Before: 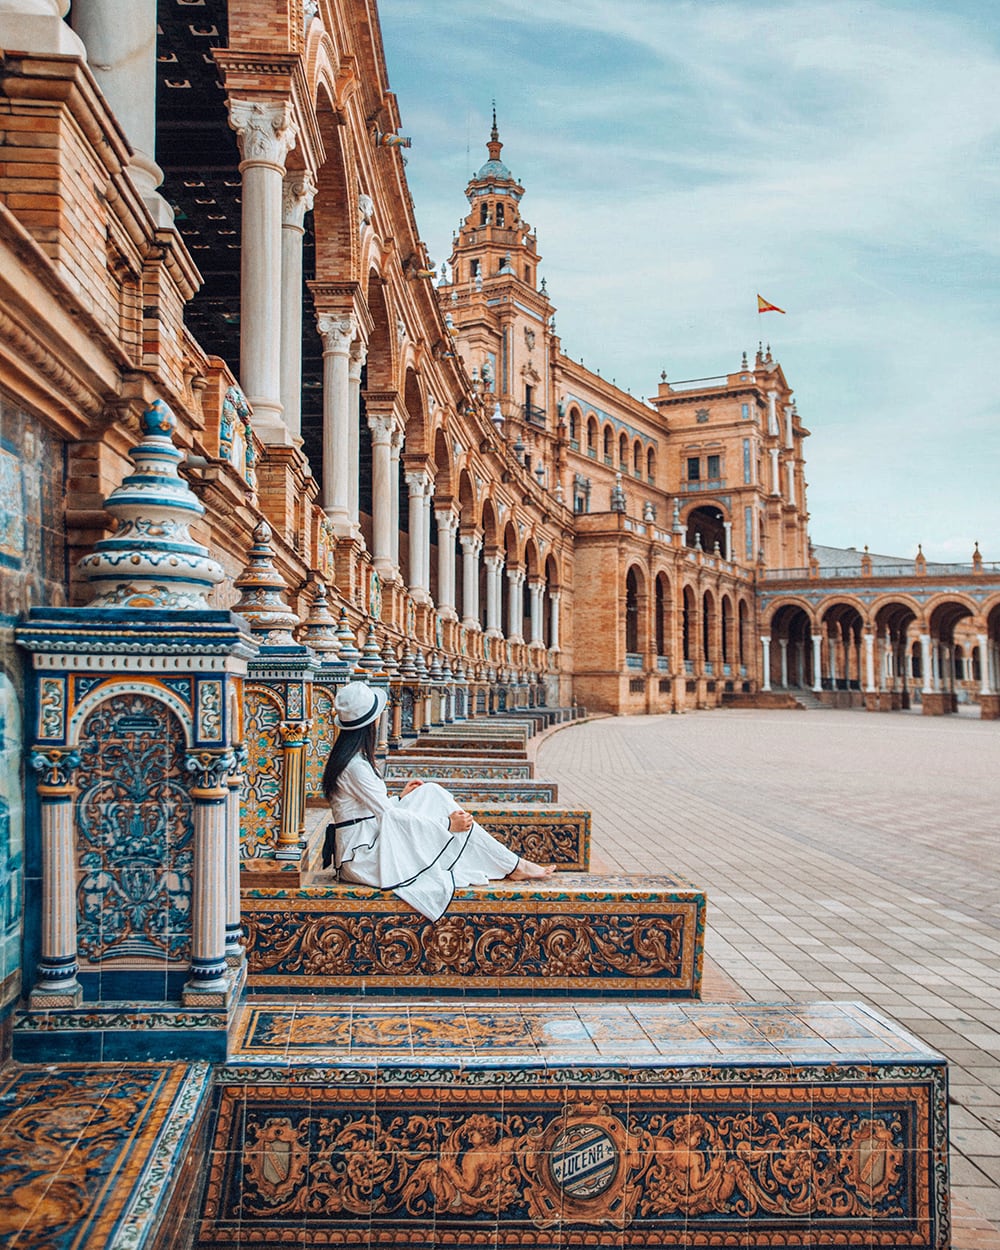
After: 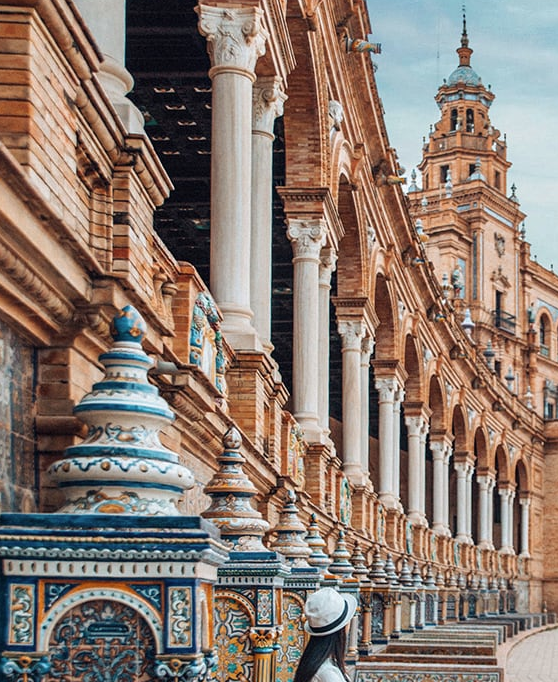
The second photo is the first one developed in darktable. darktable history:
contrast brightness saturation: saturation -0.081
crop and rotate: left 3.019%, top 7.552%, right 41.143%, bottom 37.866%
